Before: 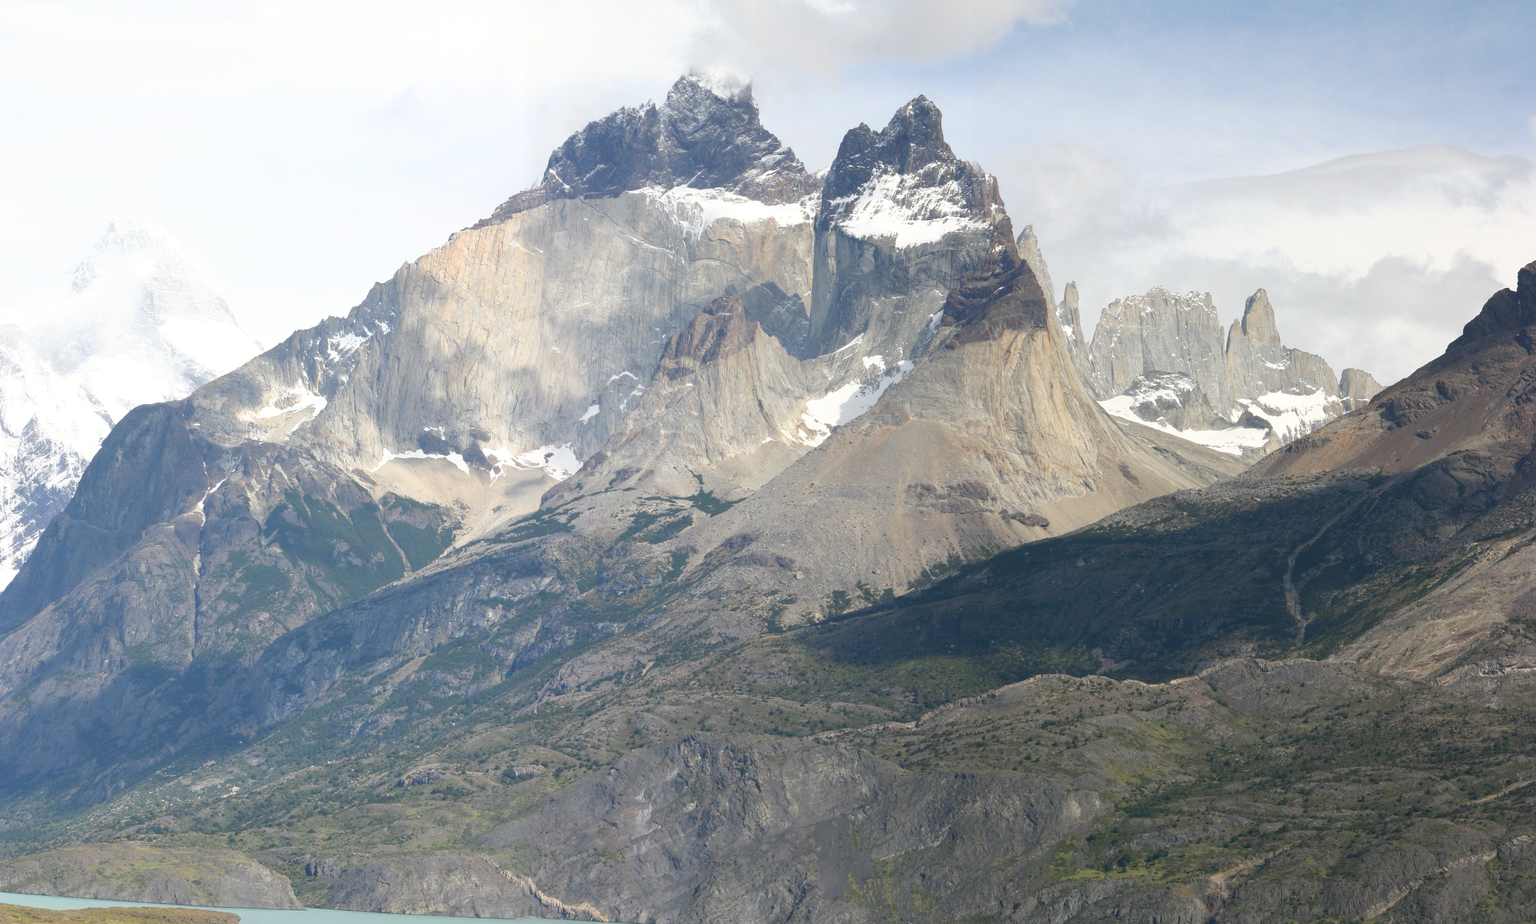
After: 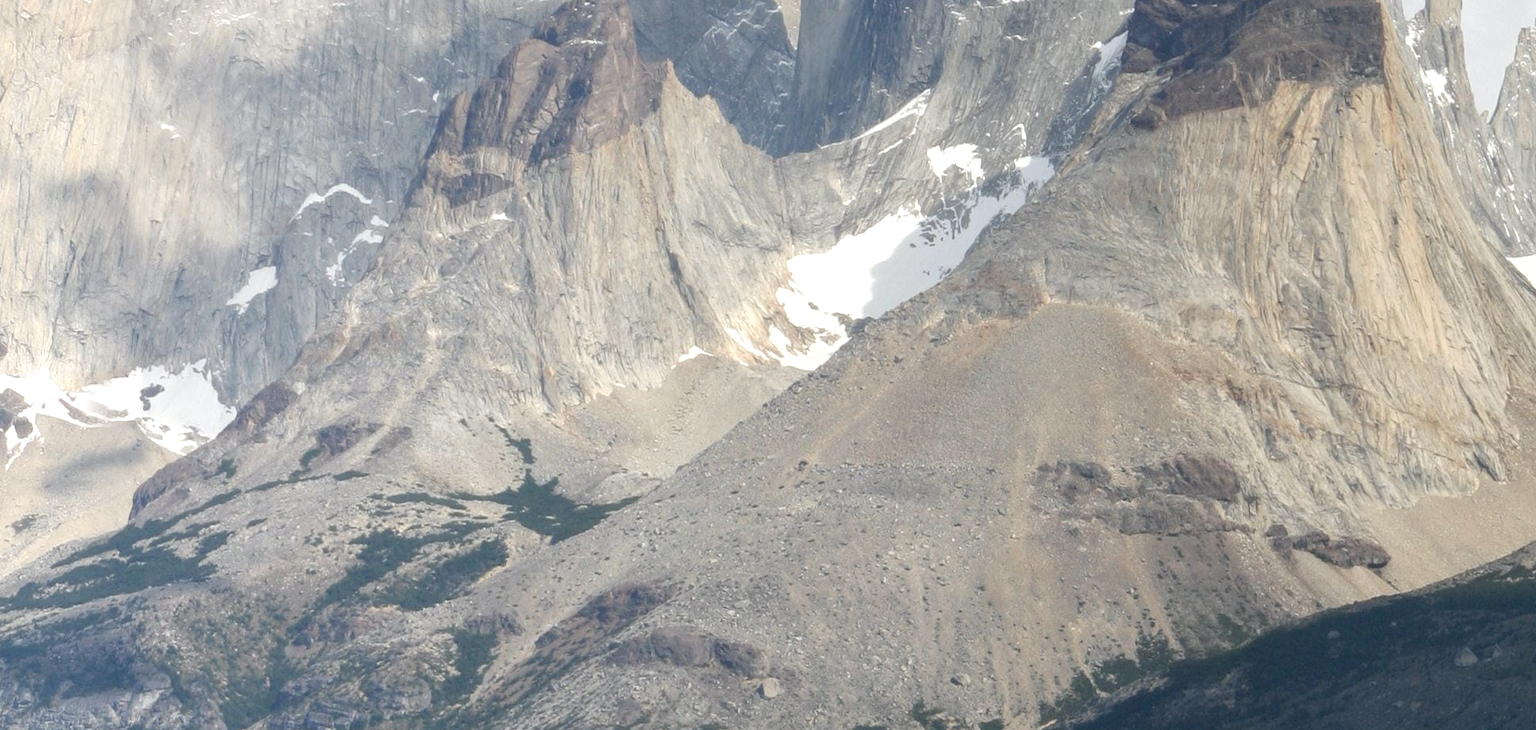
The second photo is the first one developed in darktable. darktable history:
haze removal: strength -0.1, adaptive false
crop: left 31.751%, top 32.172%, right 27.8%, bottom 35.83%
local contrast: on, module defaults
